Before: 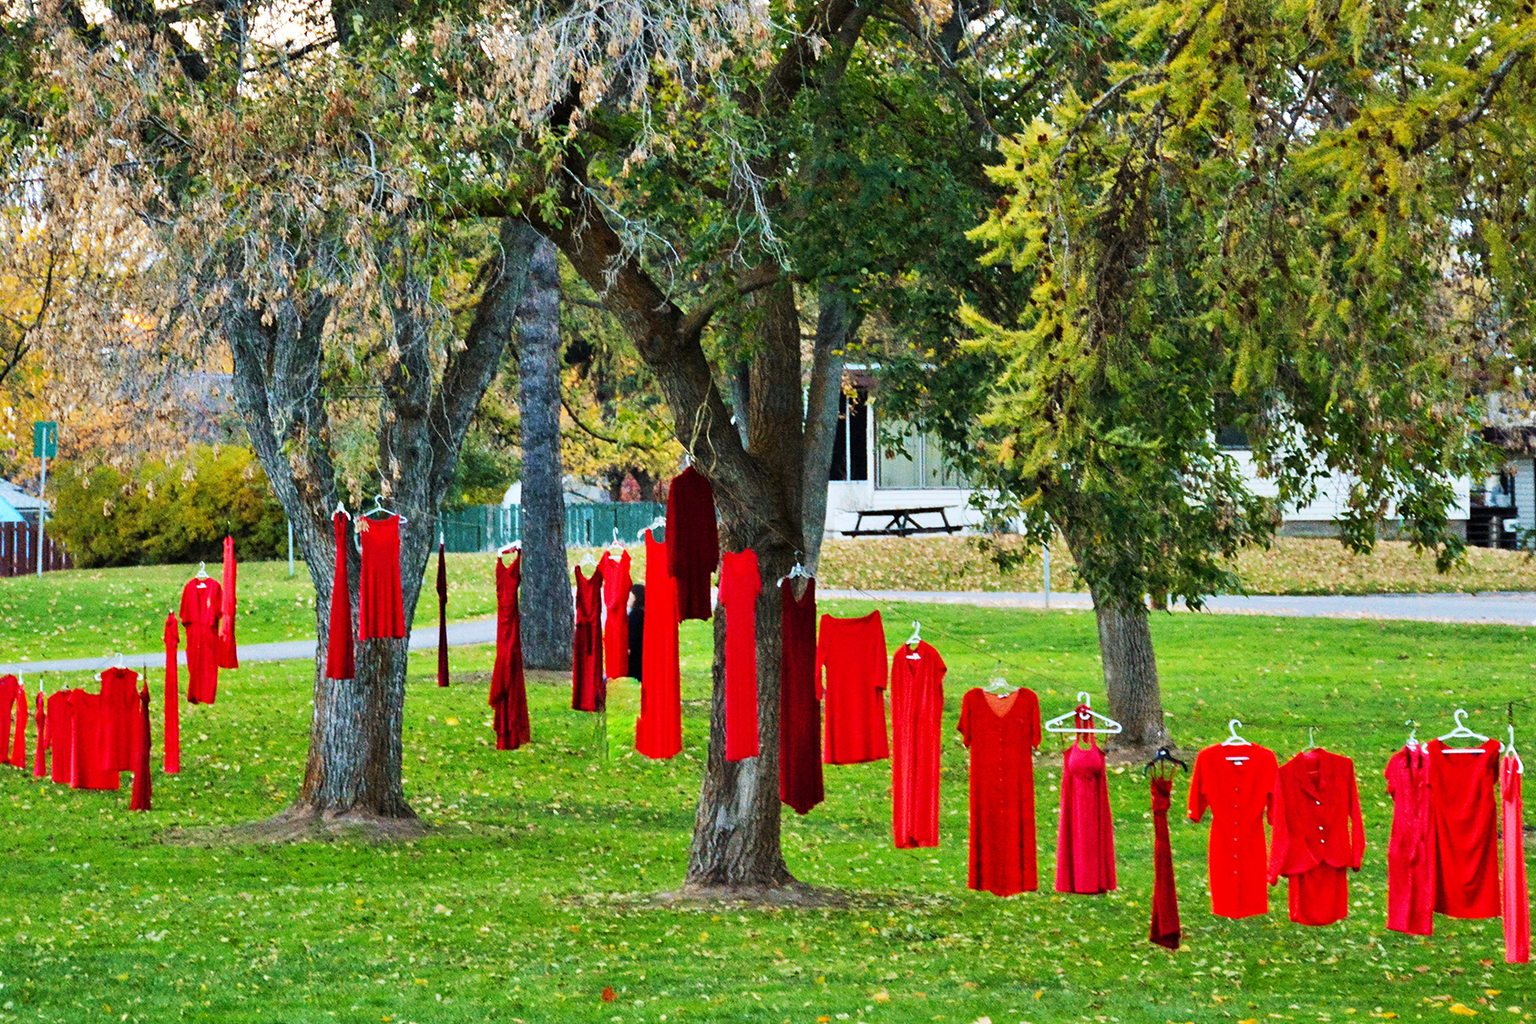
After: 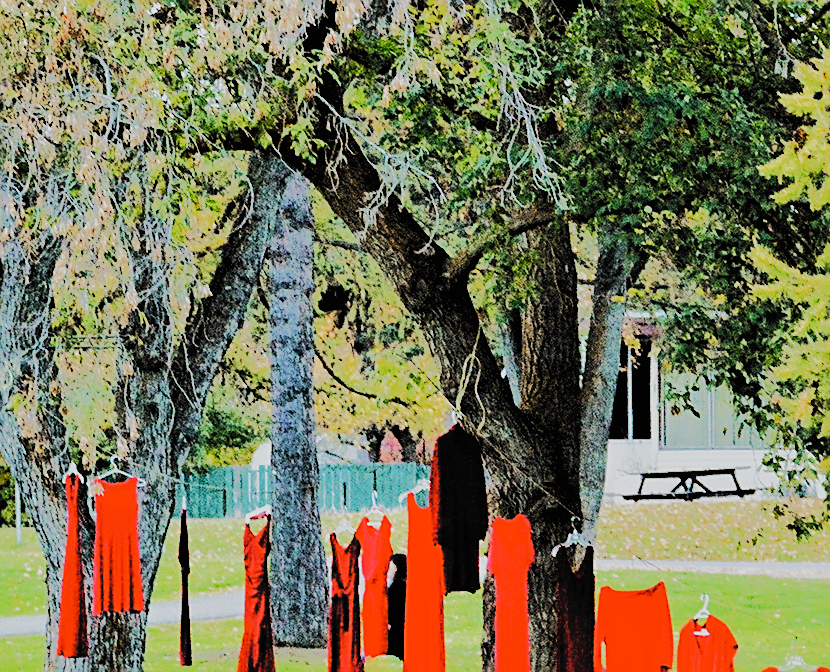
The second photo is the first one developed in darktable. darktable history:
sharpen: on, module defaults
filmic rgb: black relative exposure -4.37 EV, white relative exposure 4.56 EV, hardness 2.39, contrast 1.05, preserve chrominance no, color science v5 (2021), contrast in shadows safe, contrast in highlights safe
tone equalizer: -8 EV -0.503 EV, -7 EV -0.287 EV, -6 EV -0.061 EV, -5 EV 0.442 EV, -4 EV 0.962 EV, -3 EV 0.816 EV, -2 EV -0.007 EV, -1 EV 0.131 EV, +0 EV -0.034 EV, edges refinement/feathering 500, mask exposure compensation -1.57 EV, preserve details no
crop: left 17.874%, top 7.885%, right 32.843%, bottom 32.302%
contrast brightness saturation: brightness 0.132
